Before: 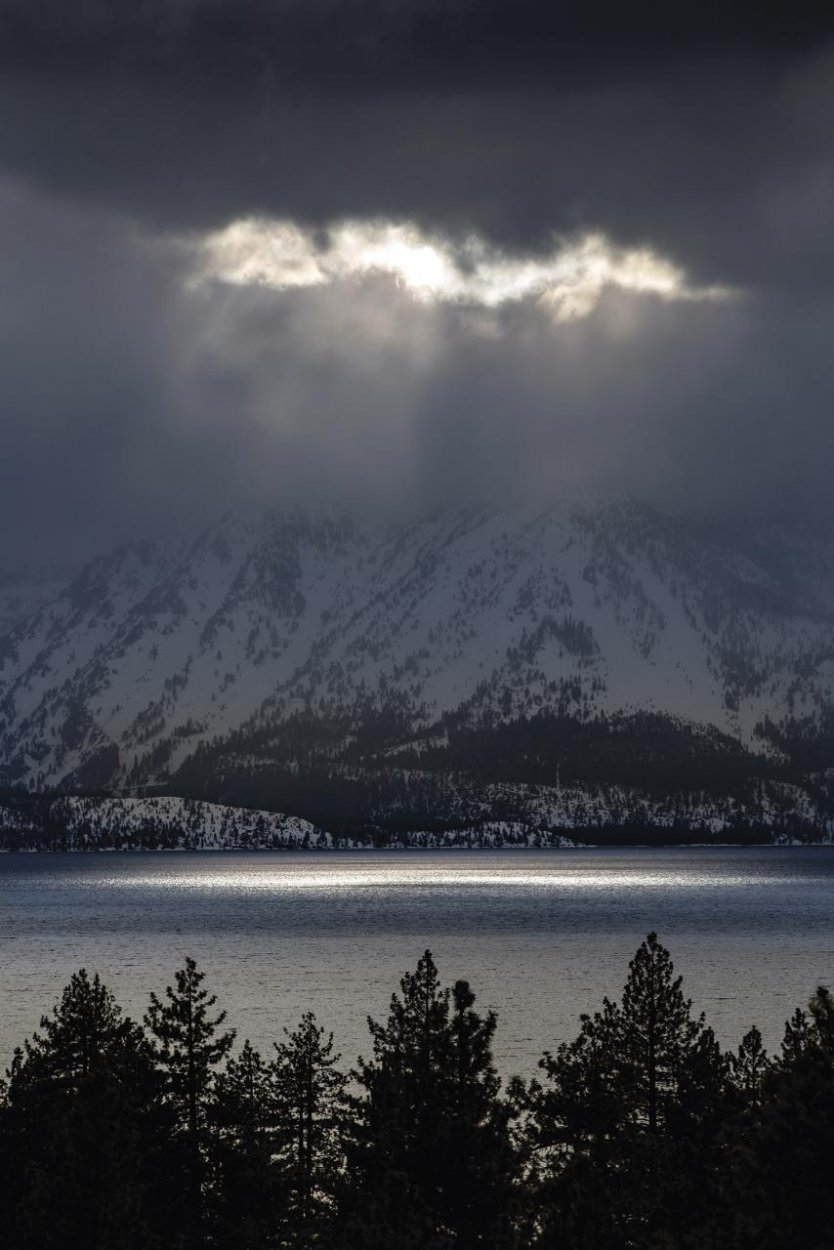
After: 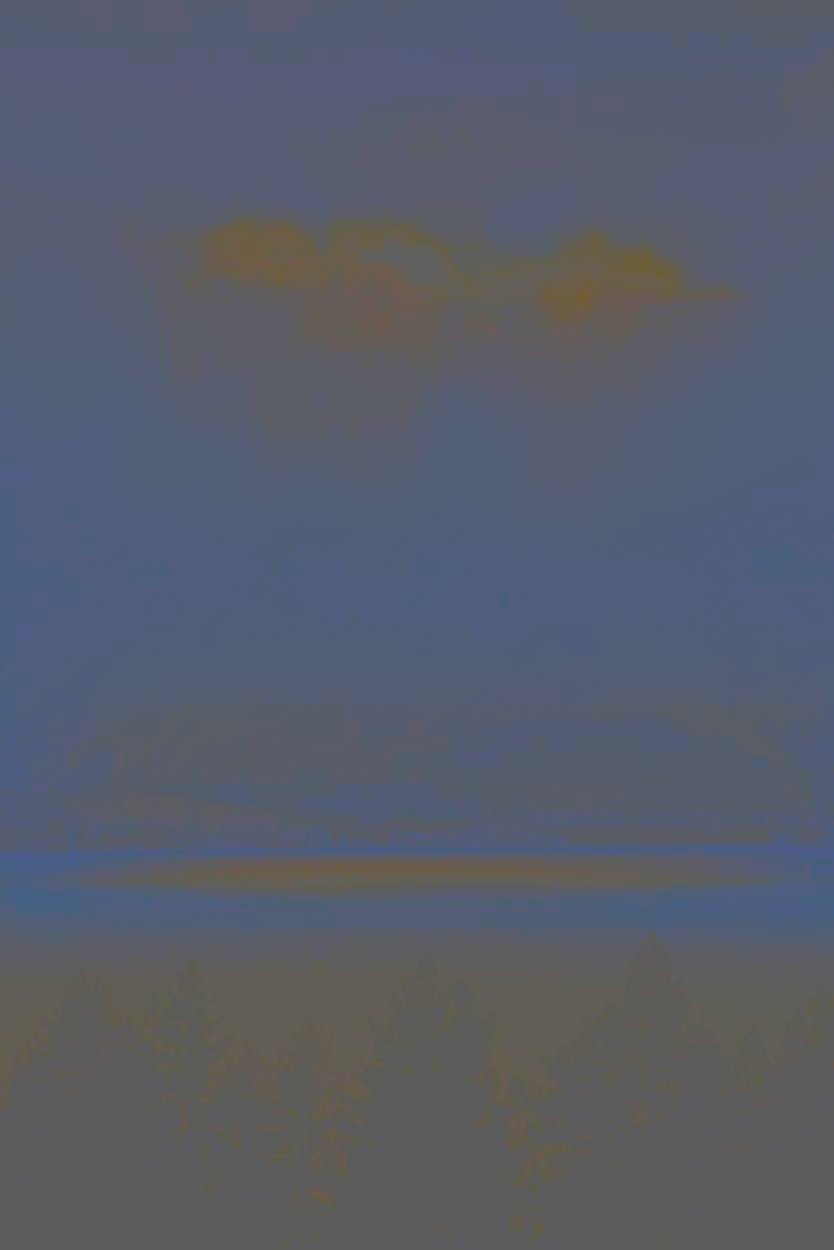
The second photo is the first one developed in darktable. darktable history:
contrast brightness saturation: contrast -0.978, brightness -0.163, saturation 0.752
exposure: black level correction 0.007, compensate exposure bias true, compensate highlight preservation false
